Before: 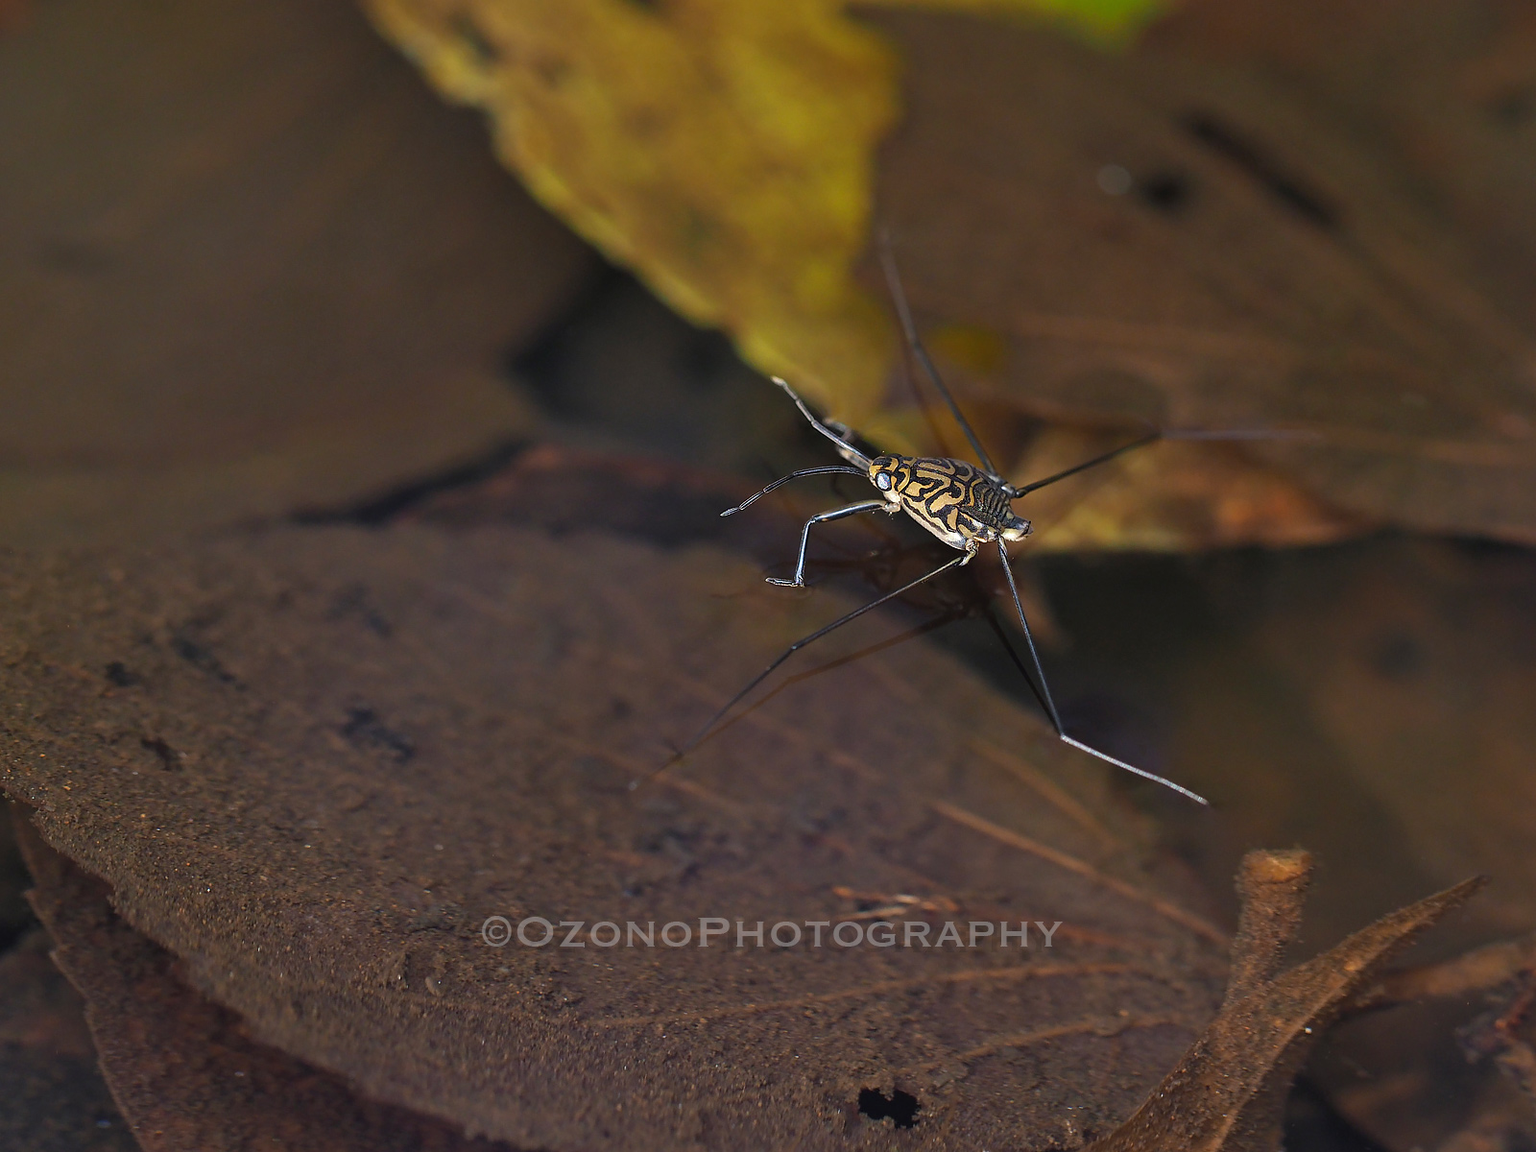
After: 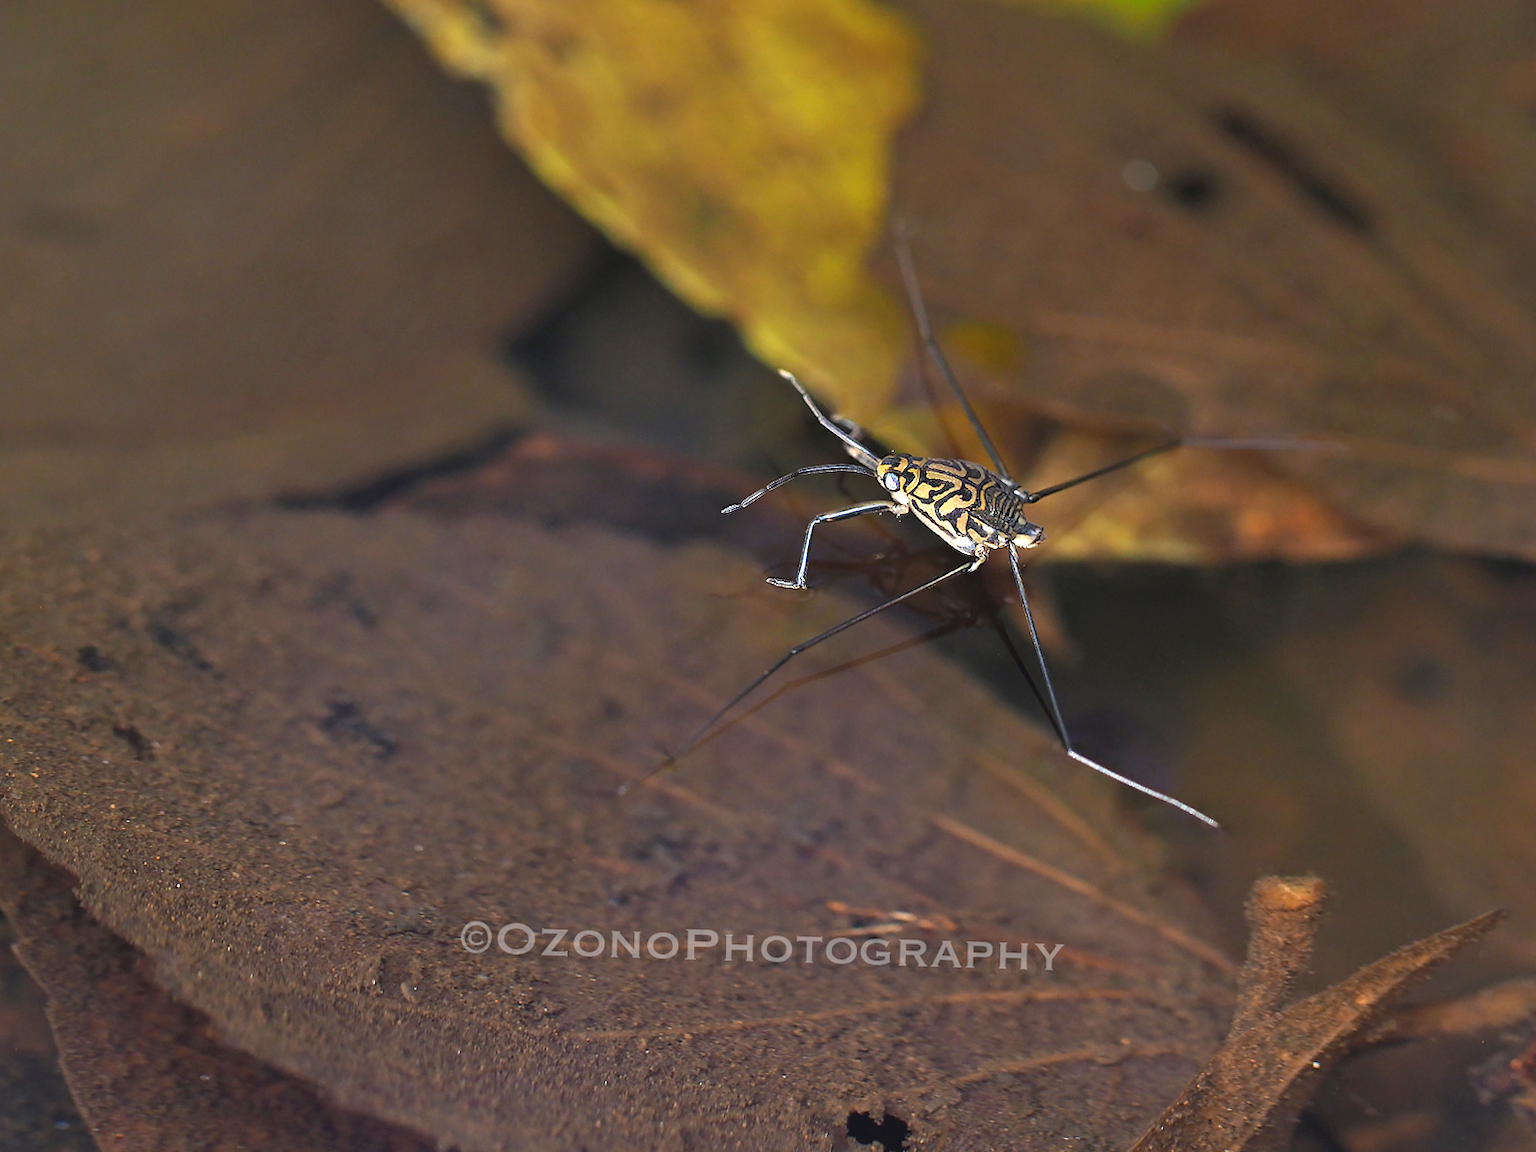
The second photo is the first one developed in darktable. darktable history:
exposure: black level correction 0, exposure 0.7 EV, compensate exposure bias true, compensate highlight preservation false
crop and rotate: angle -1.69°
